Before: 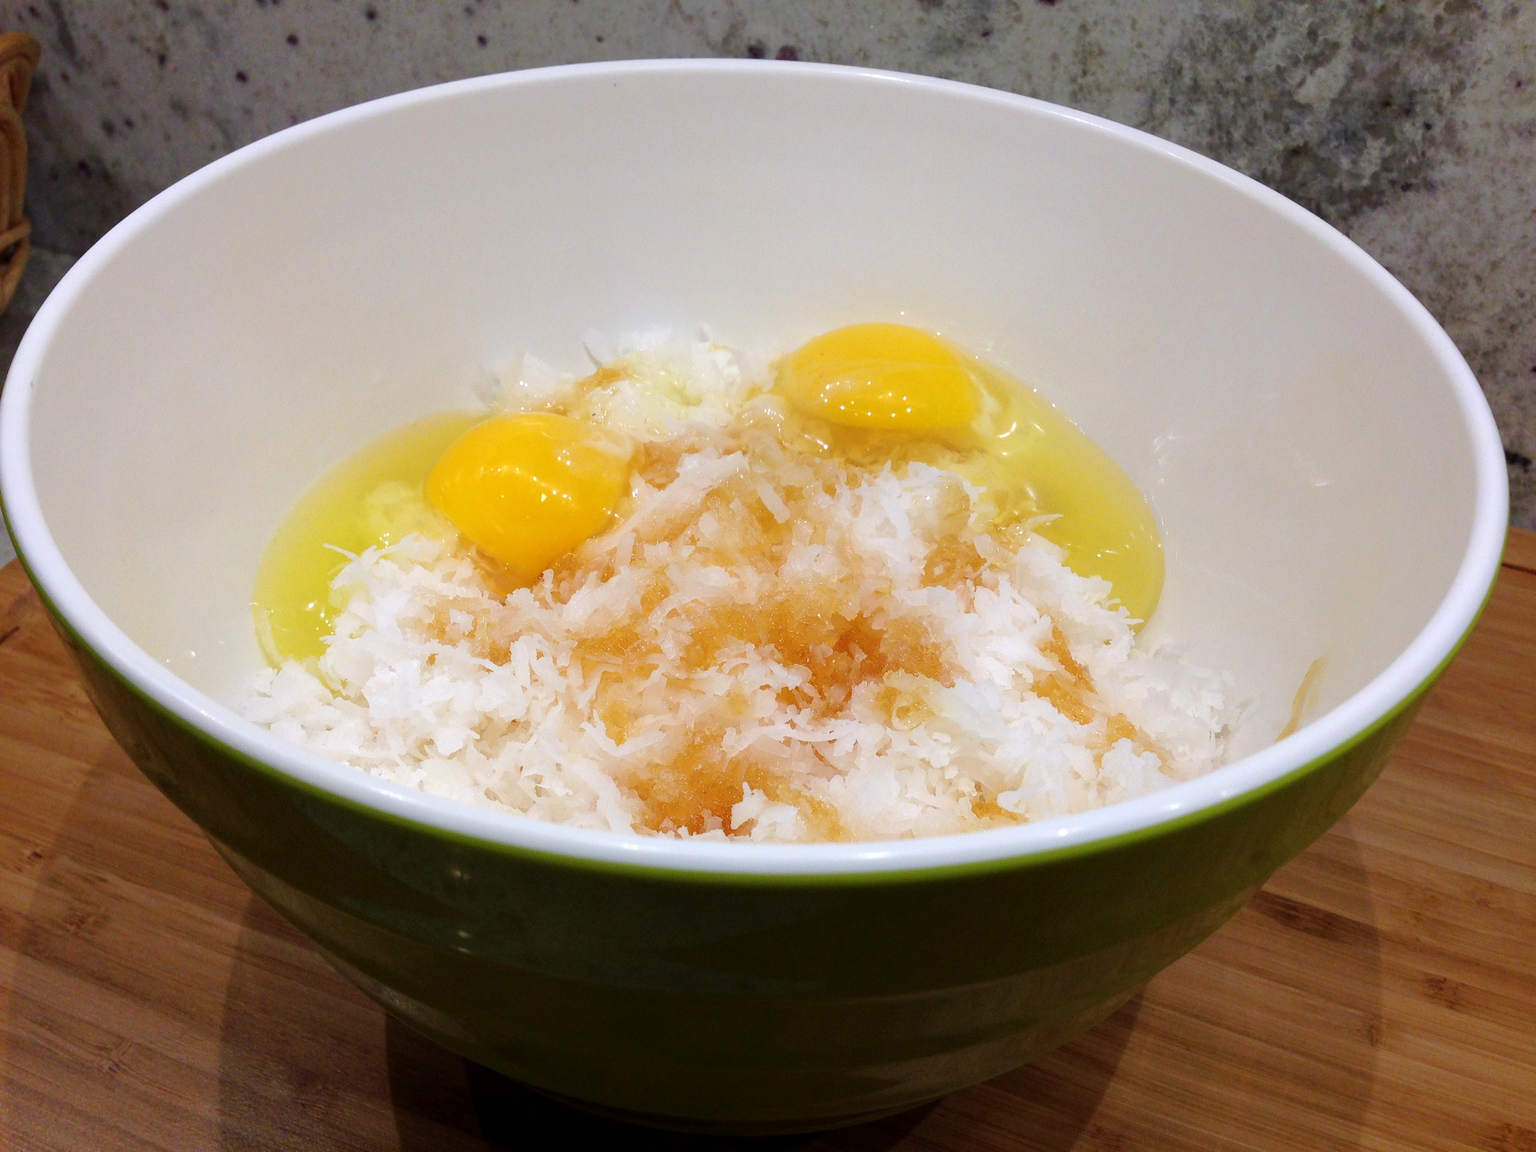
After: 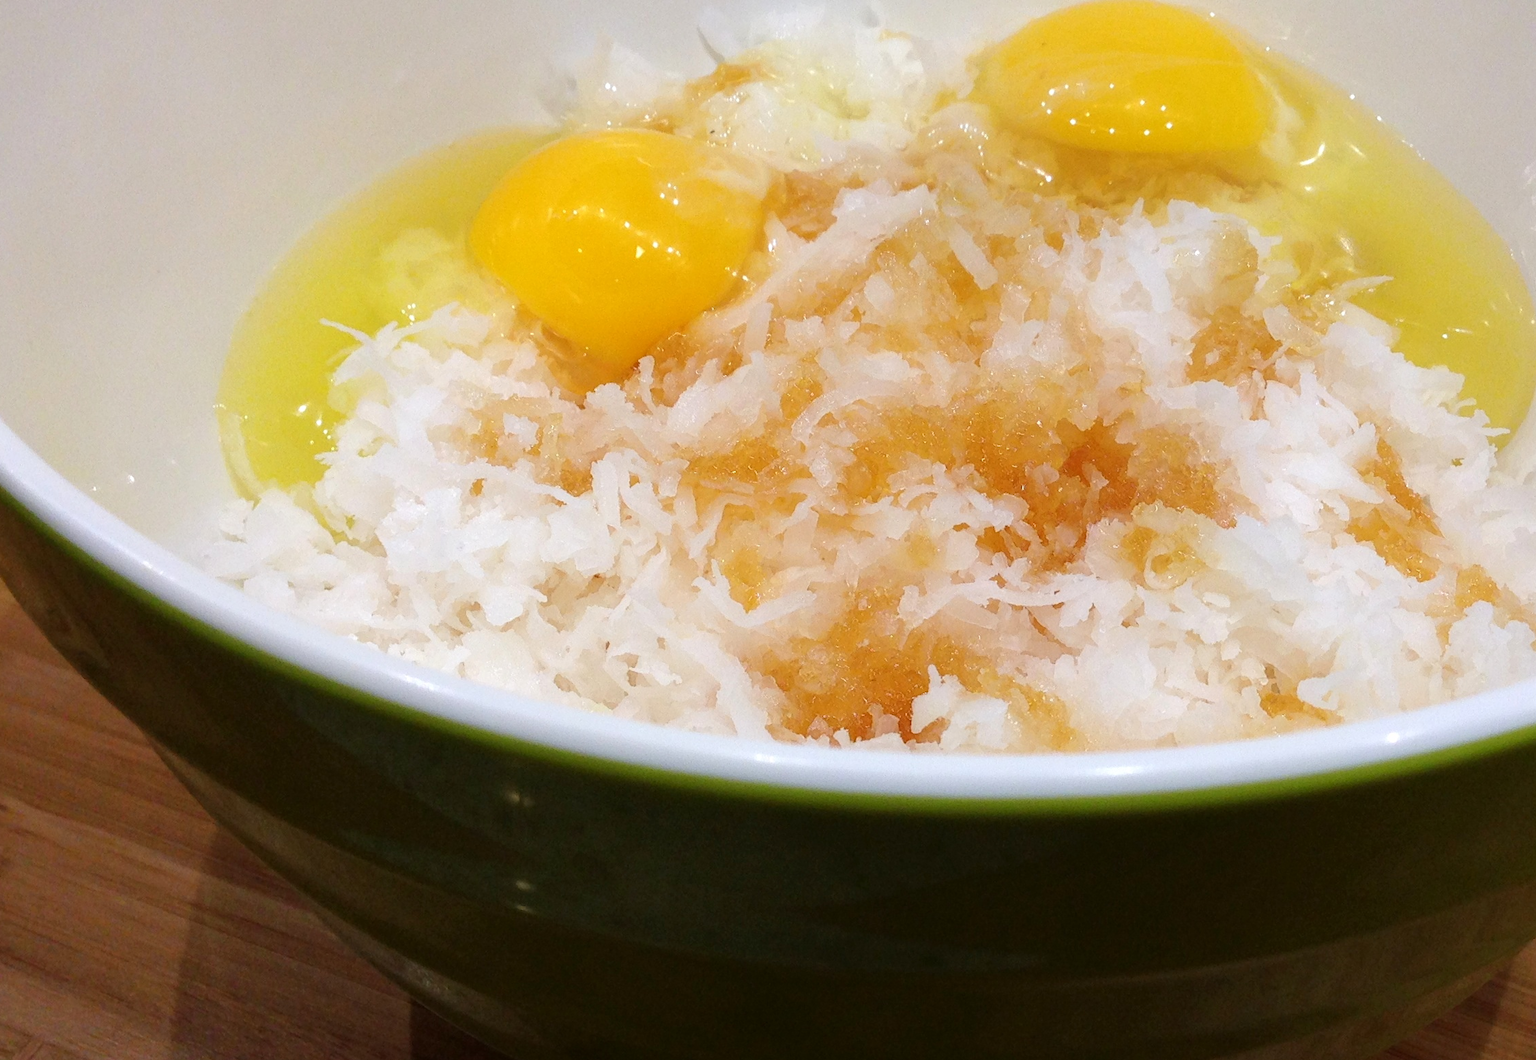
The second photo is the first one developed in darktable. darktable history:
crop: left 6.688%, top 28.136%, right 24.344%, bottom 8.374%
